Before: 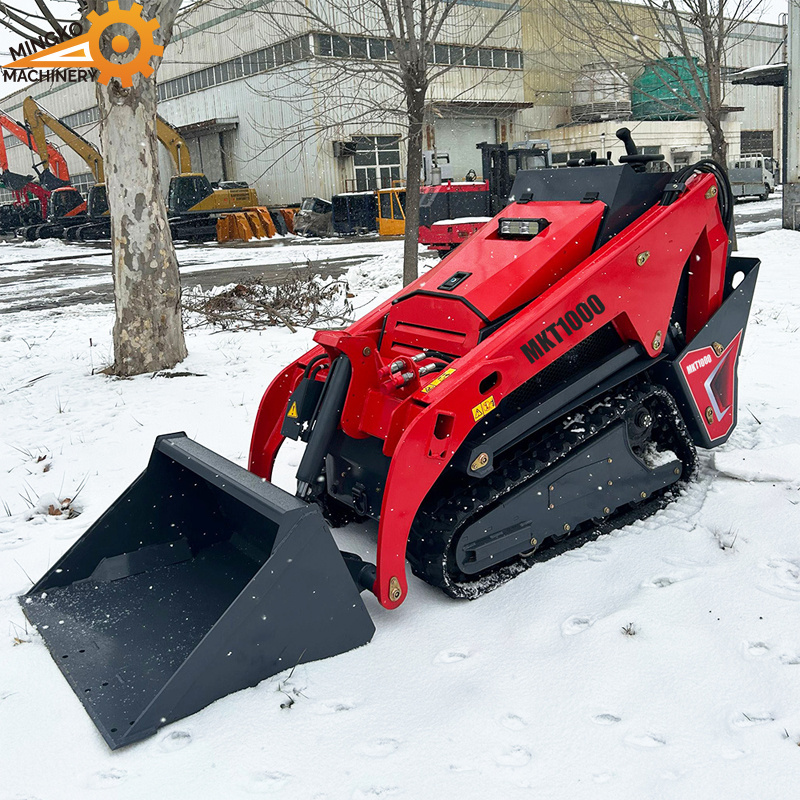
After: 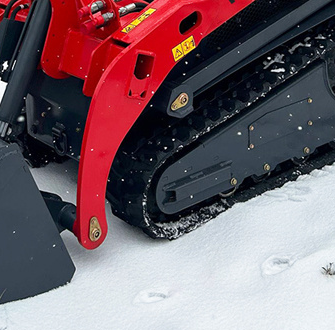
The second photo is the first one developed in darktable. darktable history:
crop: left 37.527%, top 45.112%, right 20.578%, bottom 13.525%
